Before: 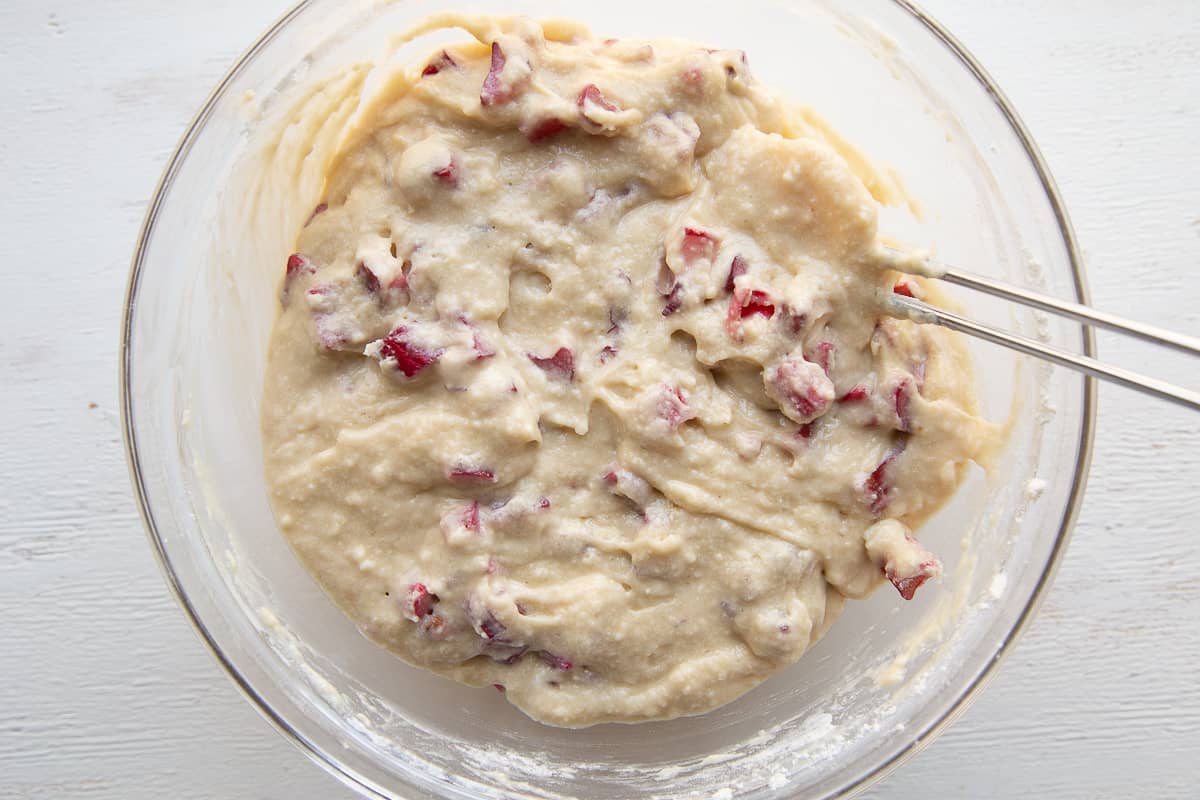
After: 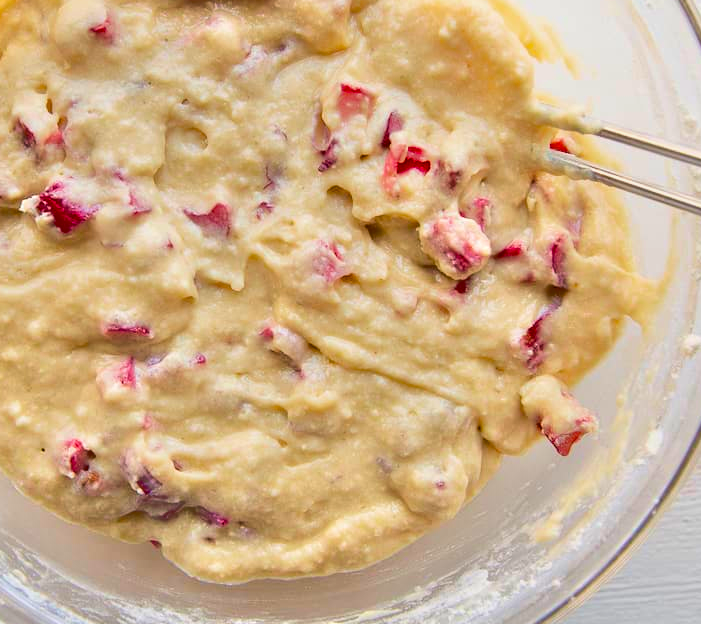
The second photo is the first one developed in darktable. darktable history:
crop and rotate: left 28.734%, top 18.083%, right 12.804%, bottom 3.826%
exposure: black level correction 0.002, exposure 0.299 EV, compensate highlight preservation false
color balance rgb: perceptual saturation grading › global saturation 29.766%, global vibrance 20%
tone equalizer: -7 EV -0.646 EV, -6 EV 0.971 EV, -5 EV -0.475 EV, -4 EV 0.447 EV, -3 EV 0.419 EV, -2 EV 0.16 EV, -1 EV -0.154 EV, +0 EV -0.36 EV
velvia: on, module defaults
contrast brightness saturation: saturation 0.096
